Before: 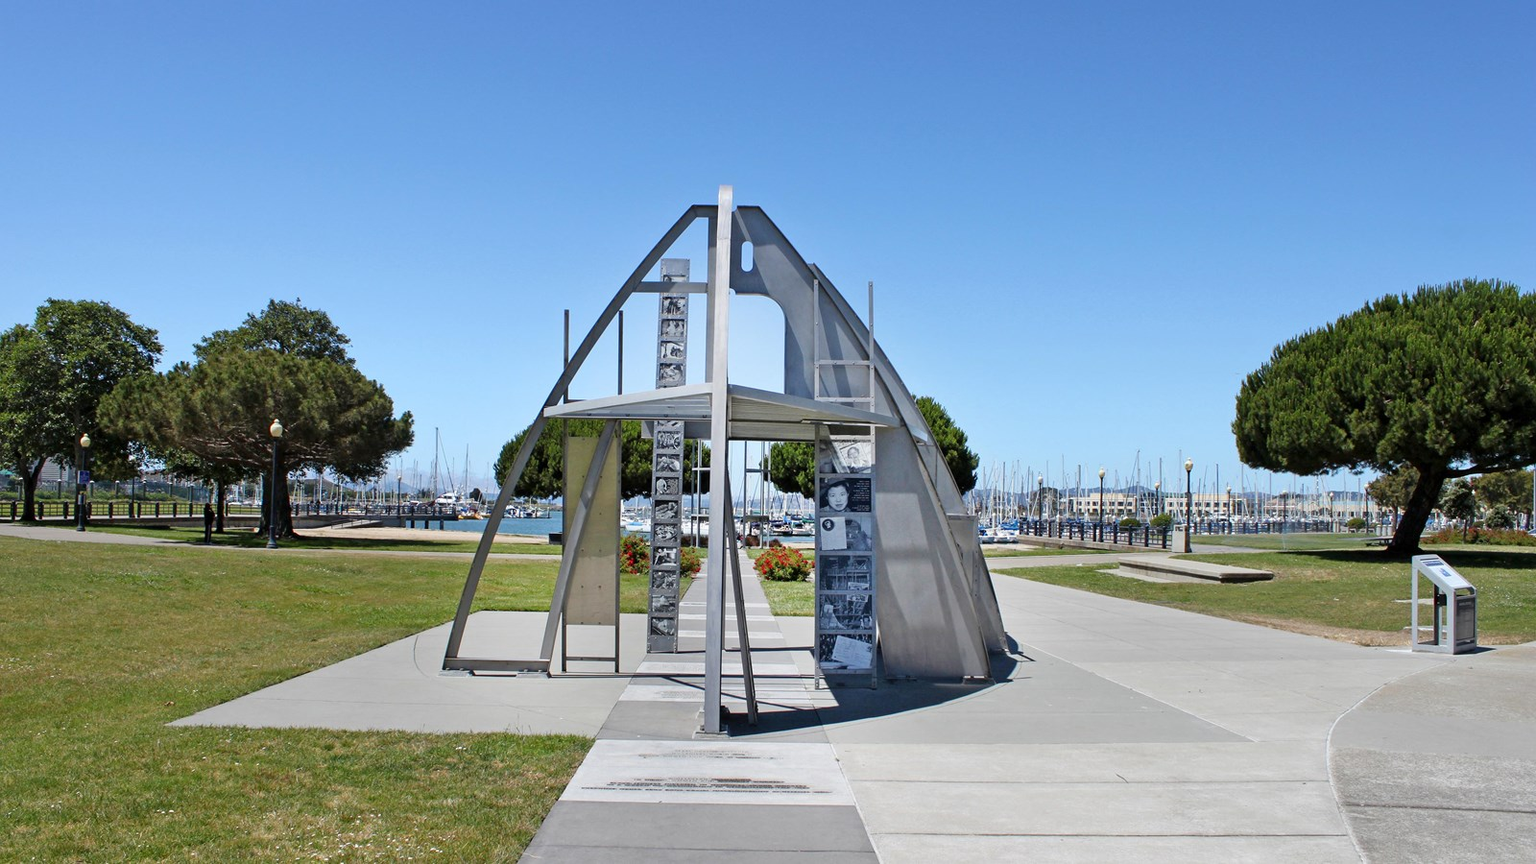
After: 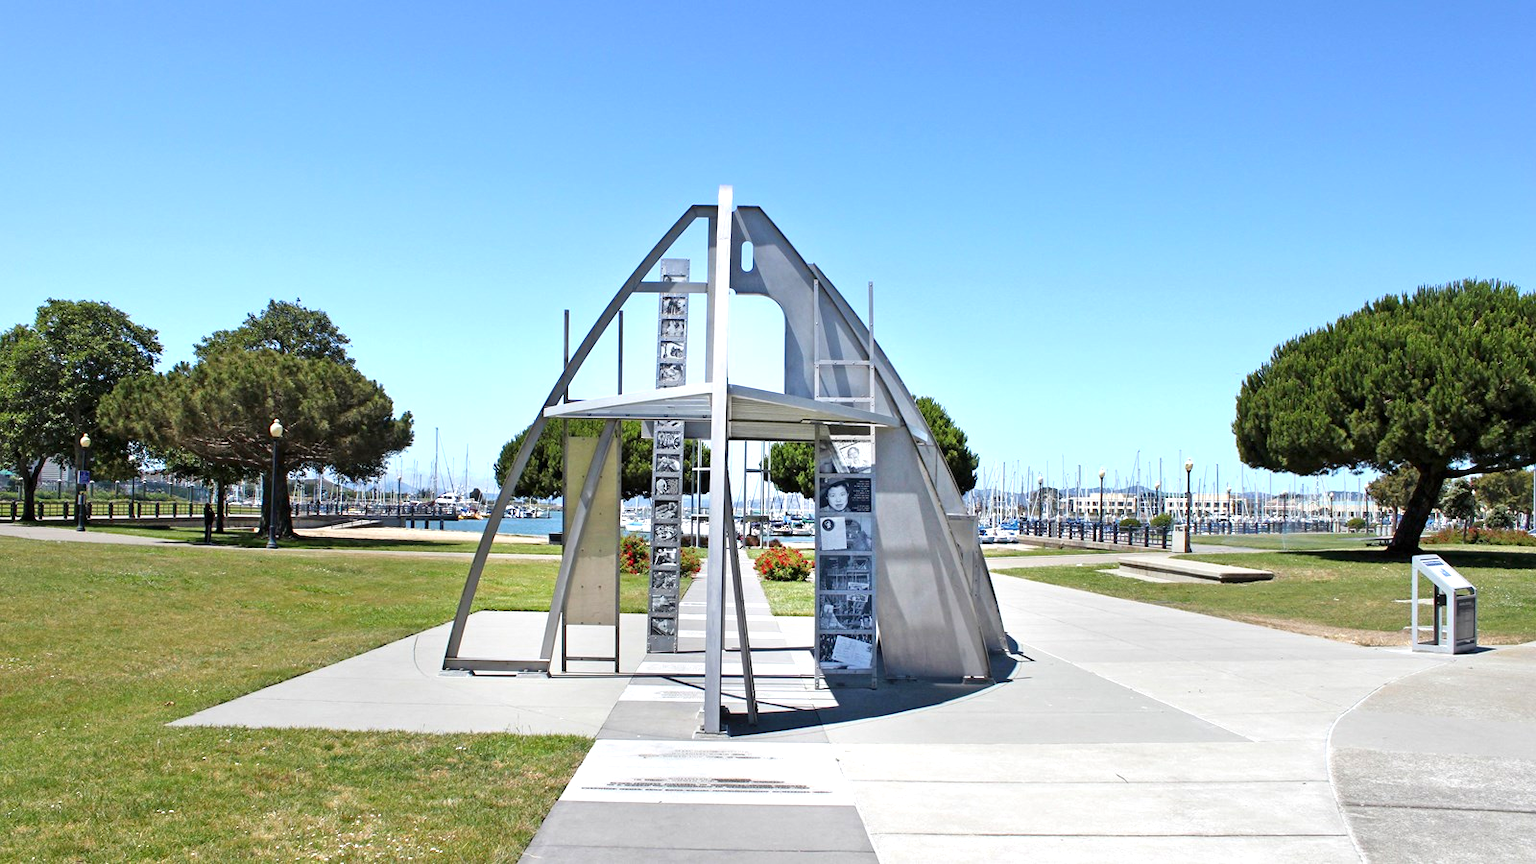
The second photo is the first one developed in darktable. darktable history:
exposure: exposure 0.642 EV, compensate exposure bias true, compensate highlight preservation false
